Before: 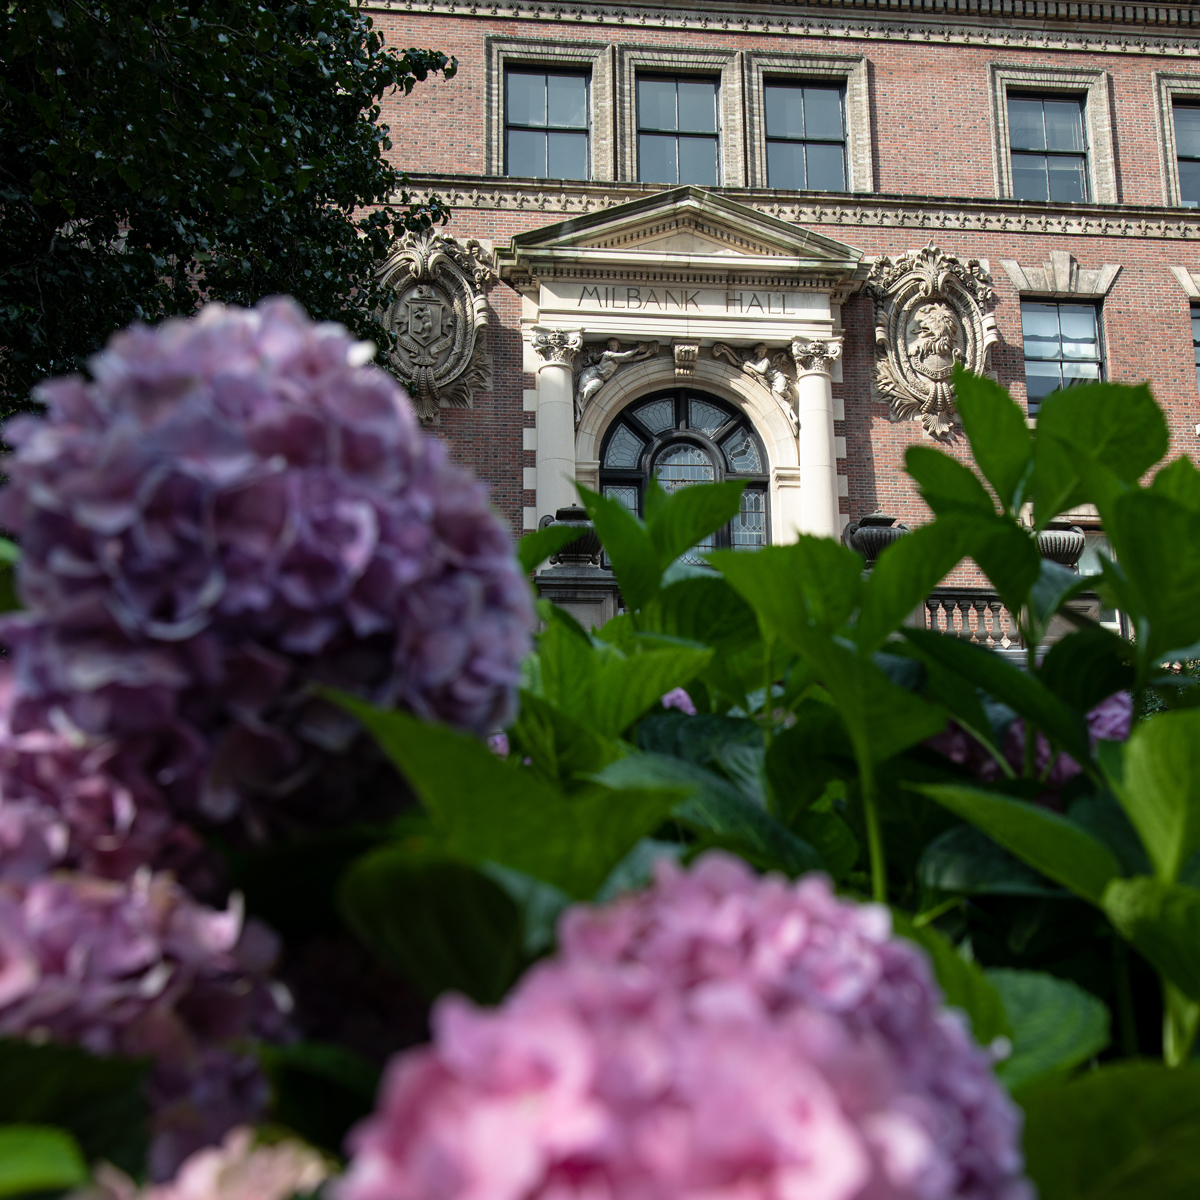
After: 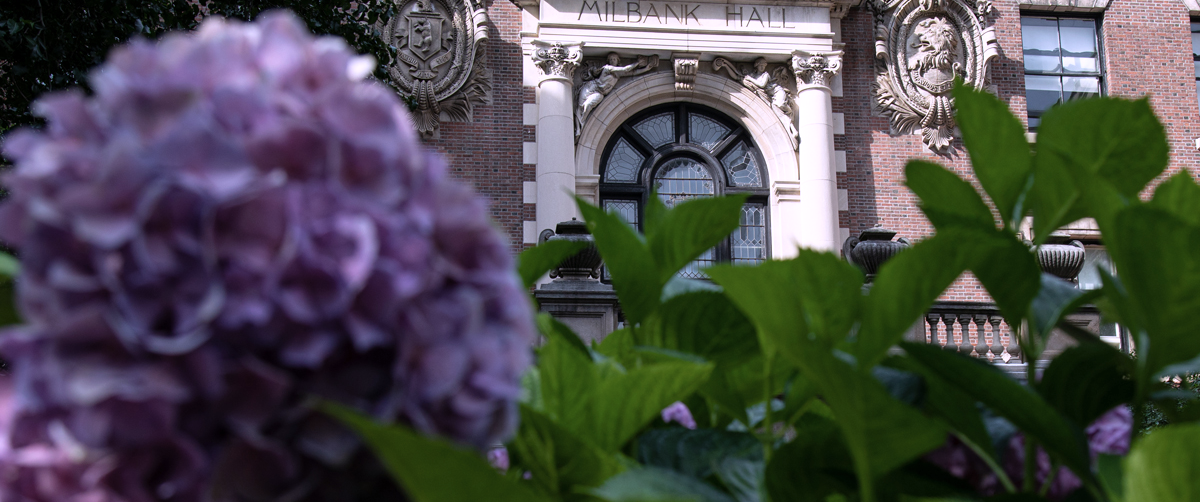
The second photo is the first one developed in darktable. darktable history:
color contrast: green-magenta contrast 0.84, blue-yellow contrast 0.86
crop and rotate: top 23.84%, bottom 34.294%
white balance: red 1.042, blue 1.17
